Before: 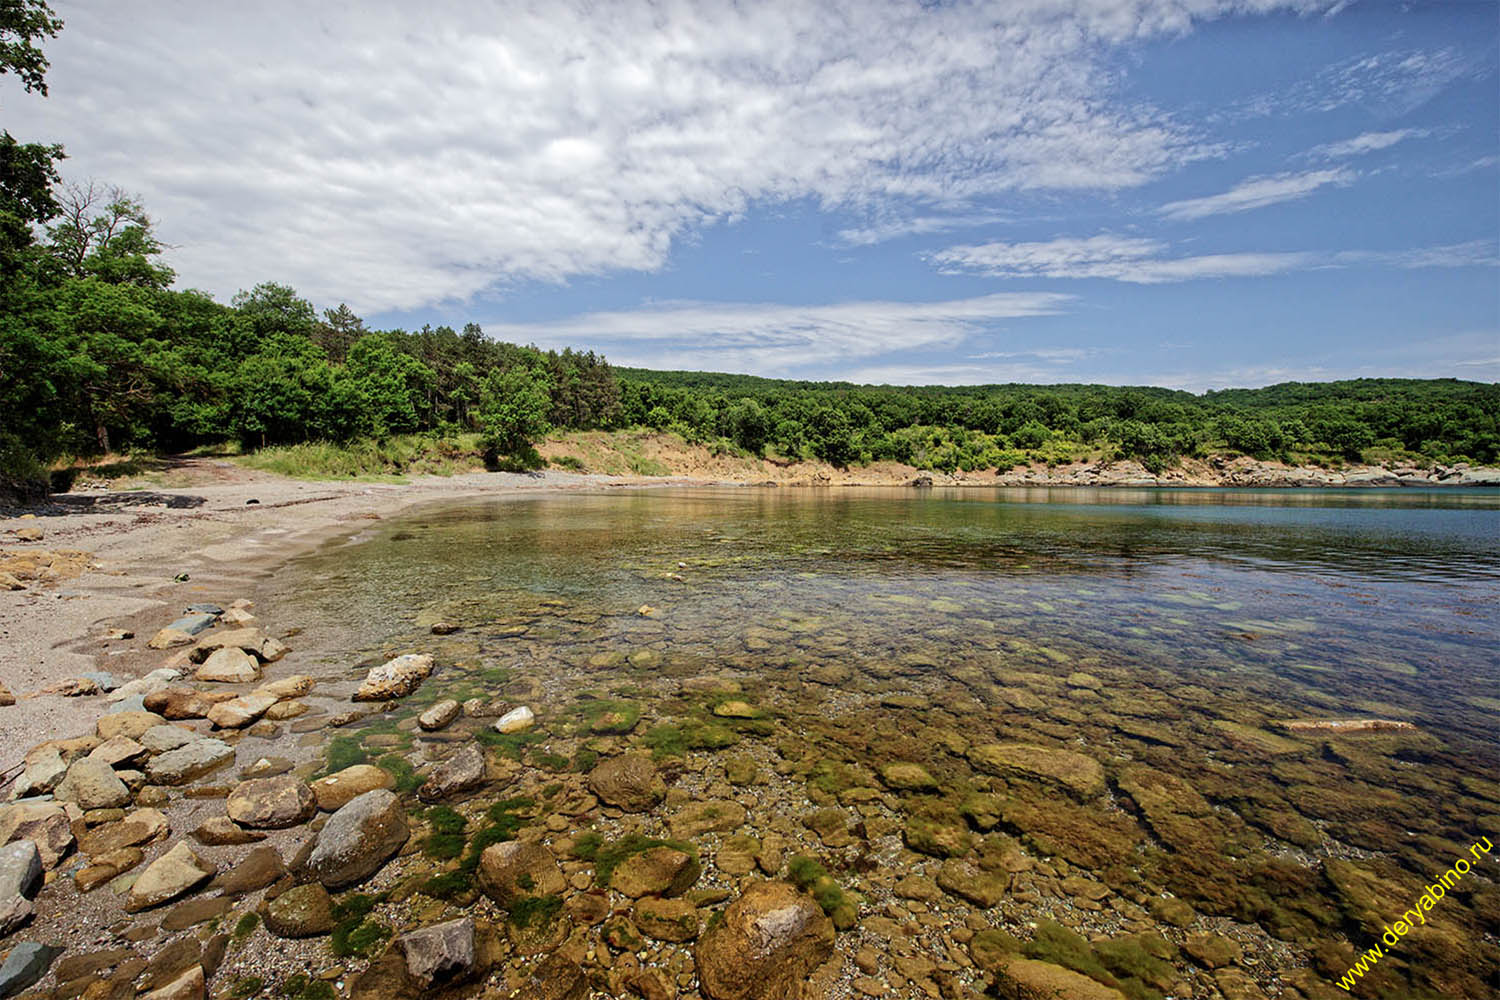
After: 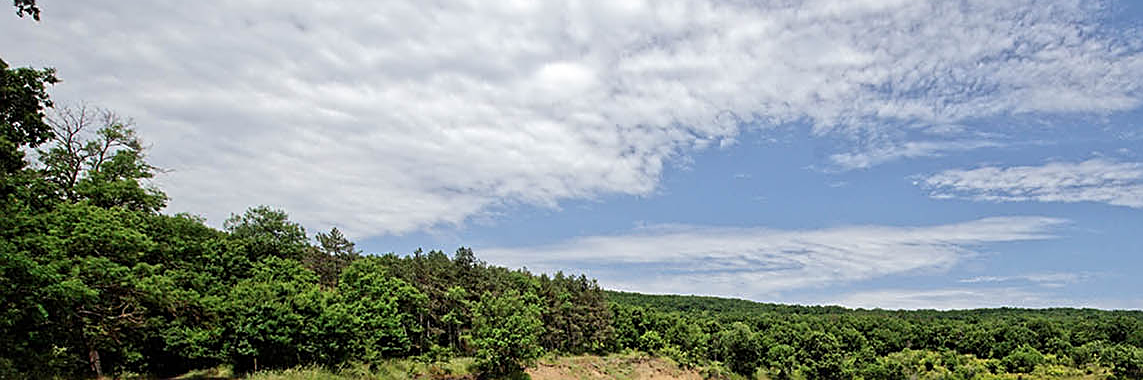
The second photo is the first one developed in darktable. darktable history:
sharpen: on, module defaults
crop: left 0.579%, top 7.627%, right 23.167%, bottom 54.275%
